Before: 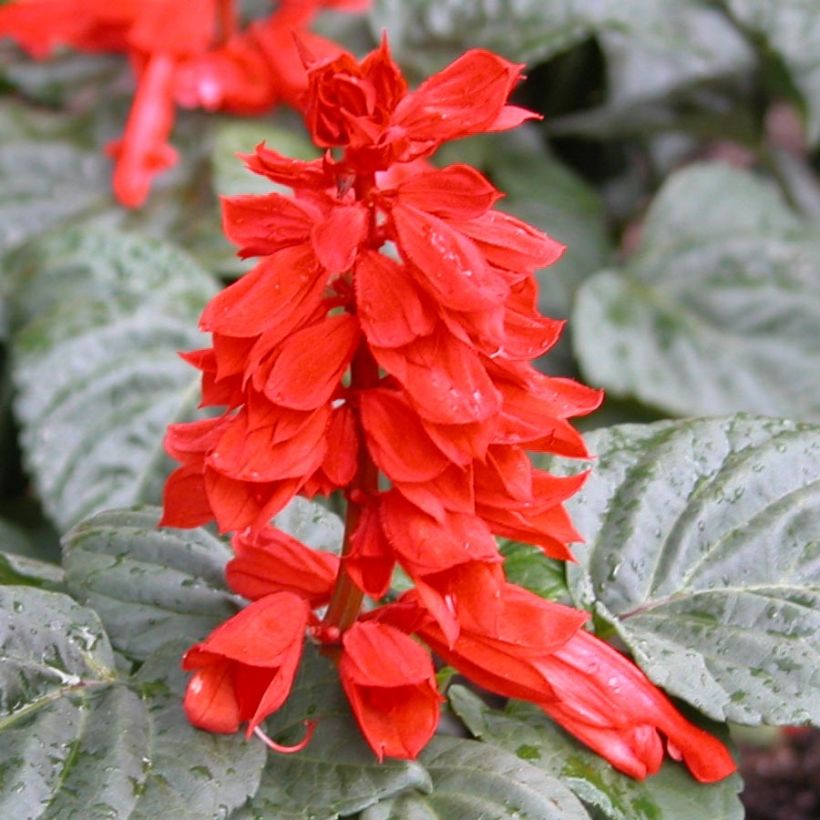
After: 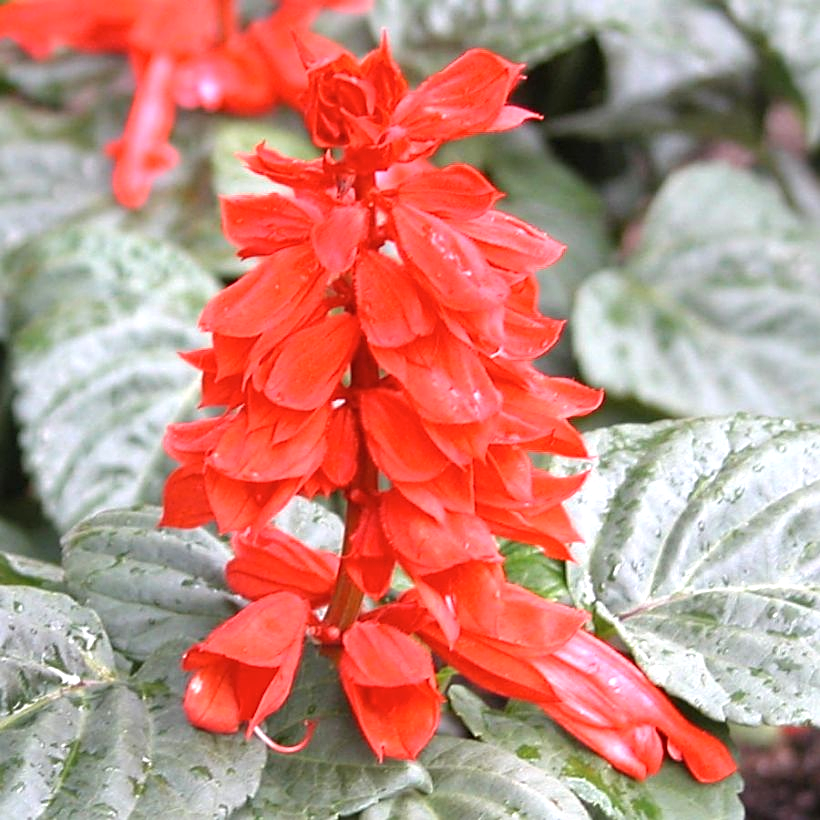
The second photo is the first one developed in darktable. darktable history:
contrast brightness saturation: saturation -0.064
exposure: black level correction 0, exposure 0.704 EV, compensate exposure bias true, compensate highlight preservation false
sharpen: on, module defaults
